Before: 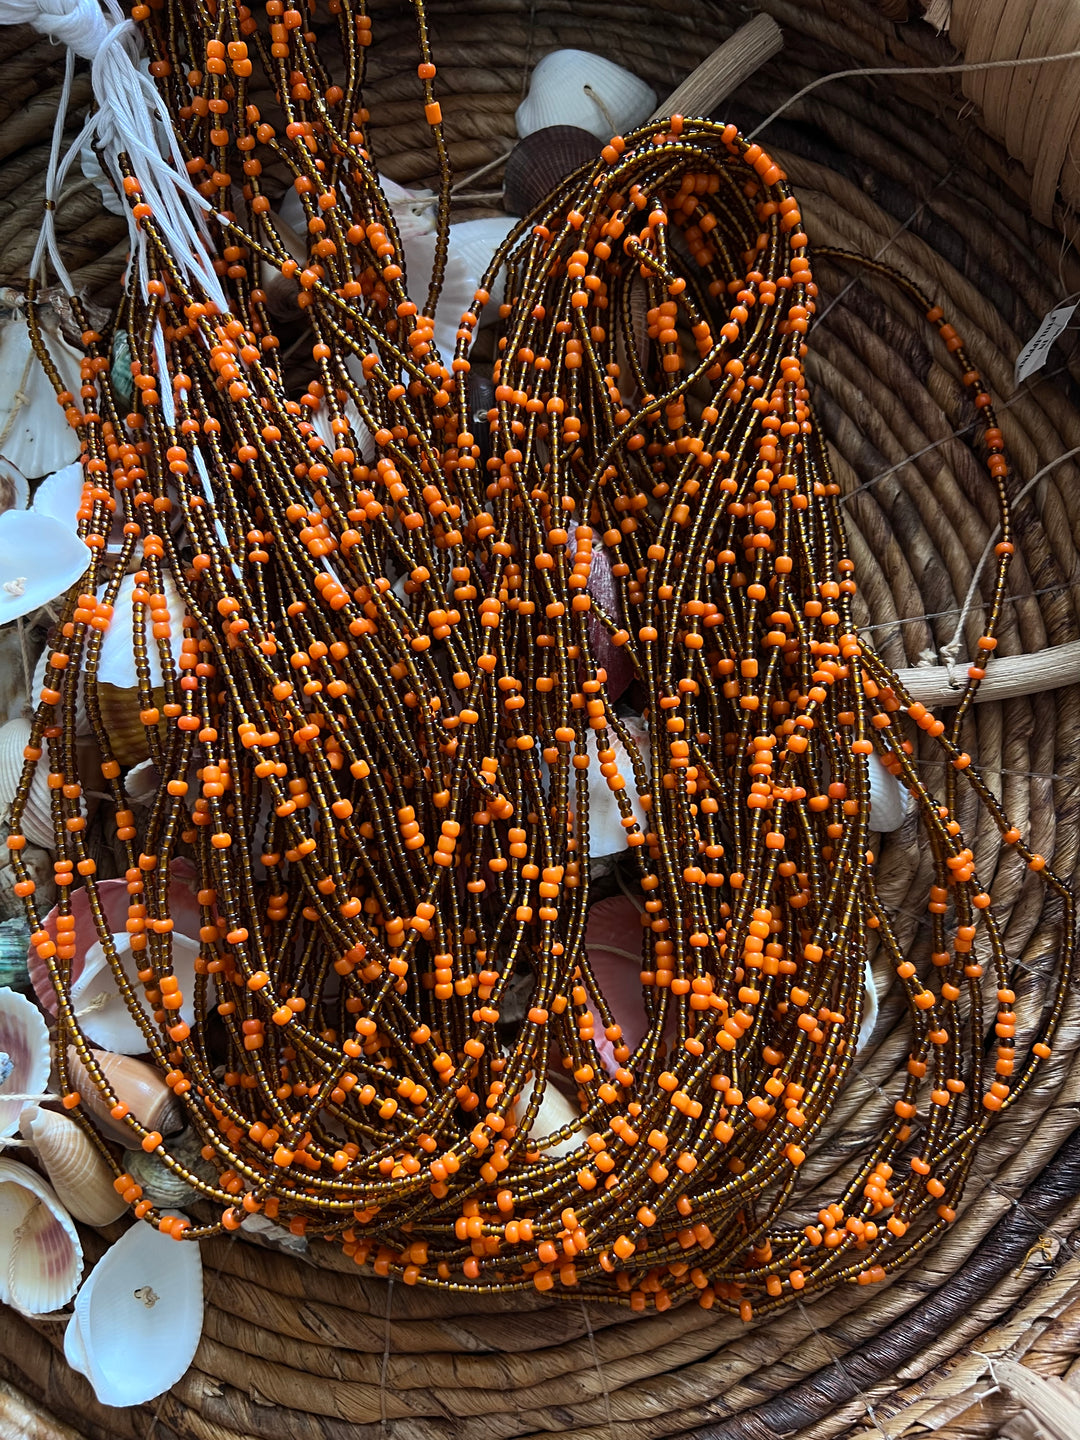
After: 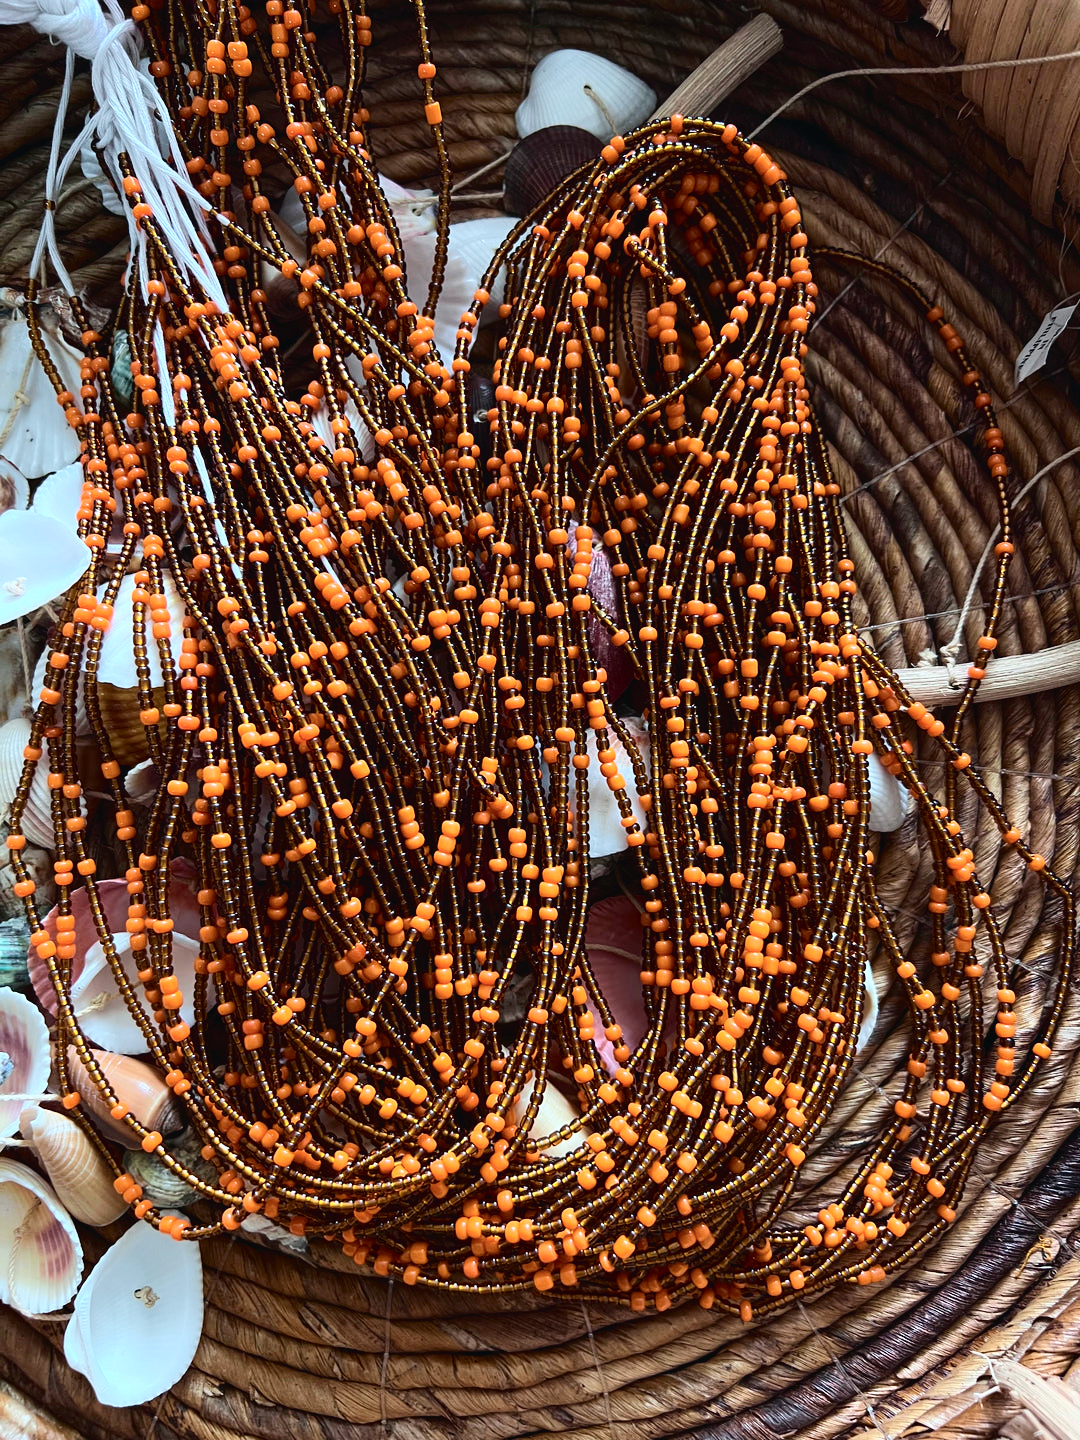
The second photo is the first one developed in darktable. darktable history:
tone curve: curves: ch0 [(0, 0.023) (0.087, 0.065) (0.184, 0.168) (0.45, 0.54) (0.57, 0.683) (0.722, 0.825) (0.877, 0.948) (1, 1)]; ch1 [(0, 0) (0.388, 0.369) (0.44, 0.44) (0.489, 0.481) (0.534, 0.551) (0.657, 0.659) (1, 1)]; ch2 [(0, 0) (0.353, 0.317) (0.408, 0.427) (0.472, 0.46) (0.5, 0.496) (0.537, 0.539) (0.576, 0.592) (0.625, 0.631) (1, 1)], color space Lab, independent channels, preserve colors none
